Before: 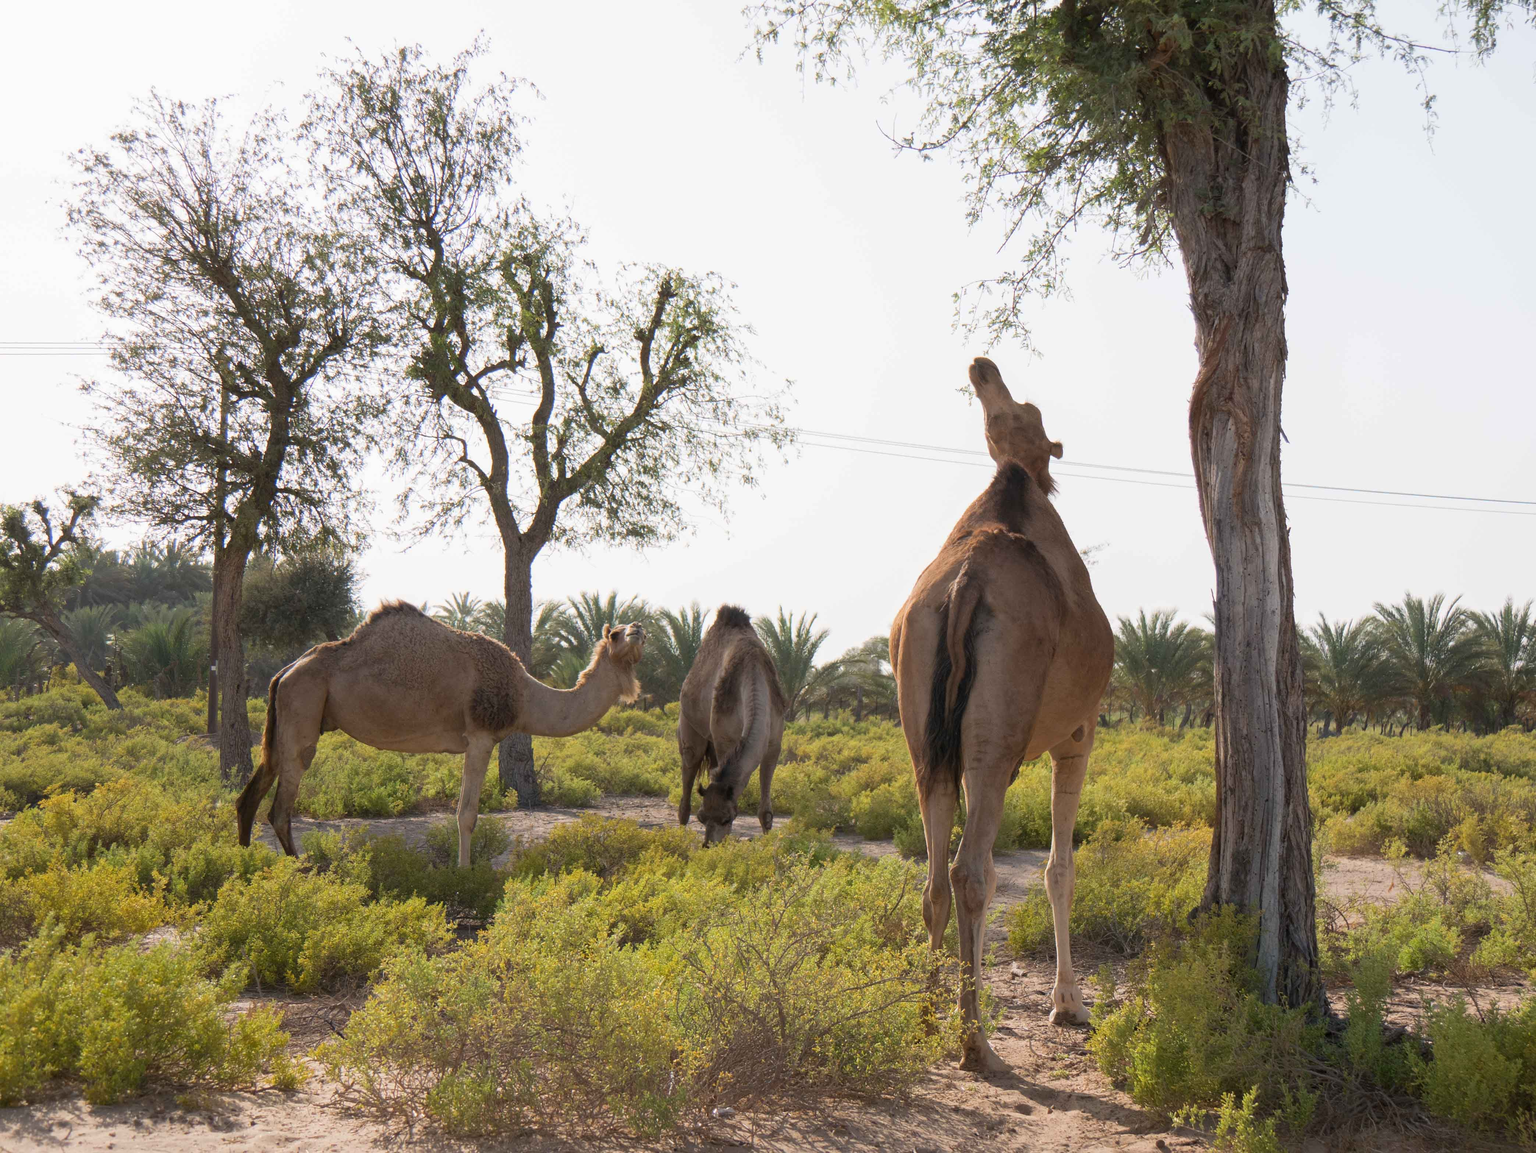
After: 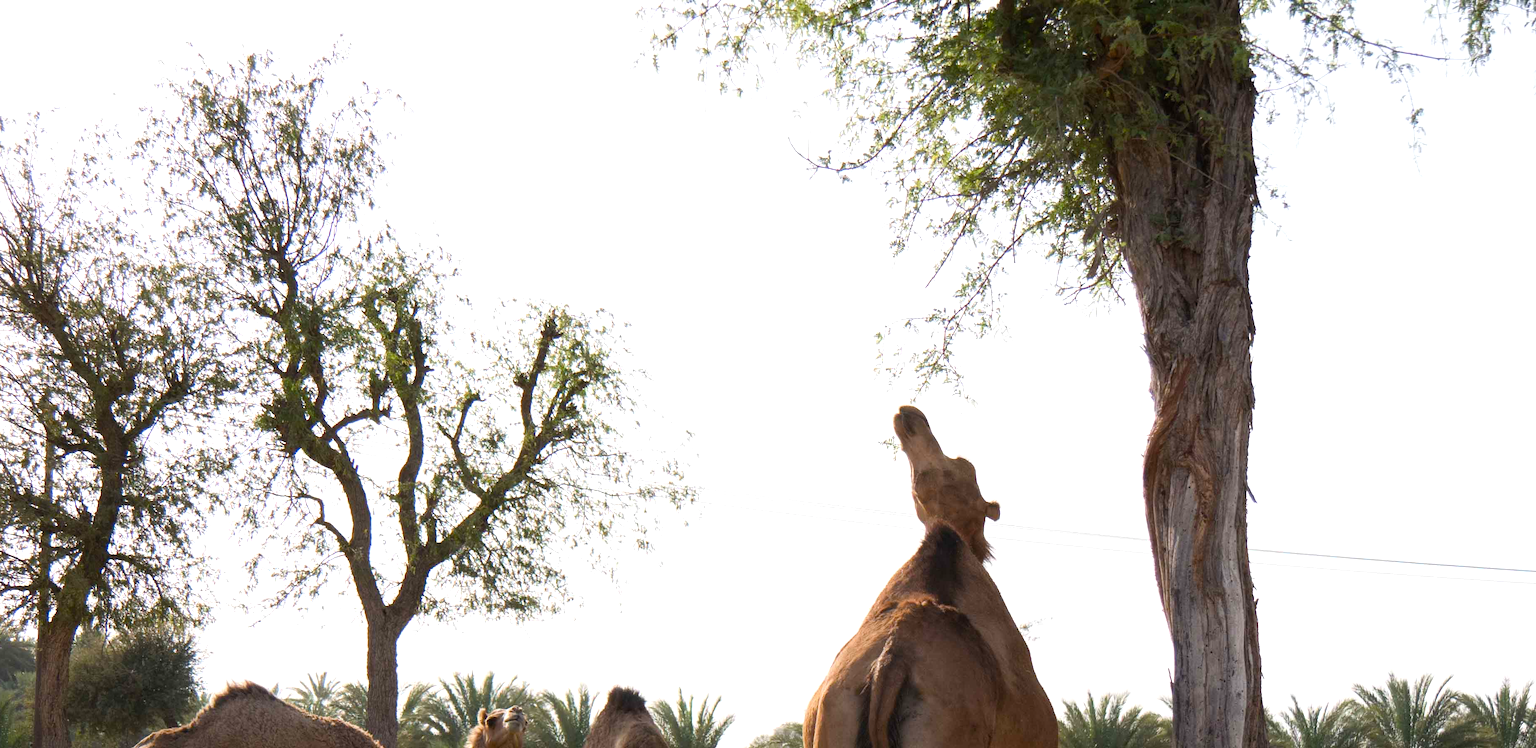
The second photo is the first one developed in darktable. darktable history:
color balance rgb: shadows lift › luminance -20%, power › hue 72.24°, highlights gain › luminance 15%, global offset › hue 171.6°, perceptual saturation grading › global saturation 14.09%, perceptual saturation grading › highlights -25%, perceptual saturation grading › shadows 25%, global vibrance 25%, contrast 10%
crop and rotate: left 11.812%, bottom 42.776%
